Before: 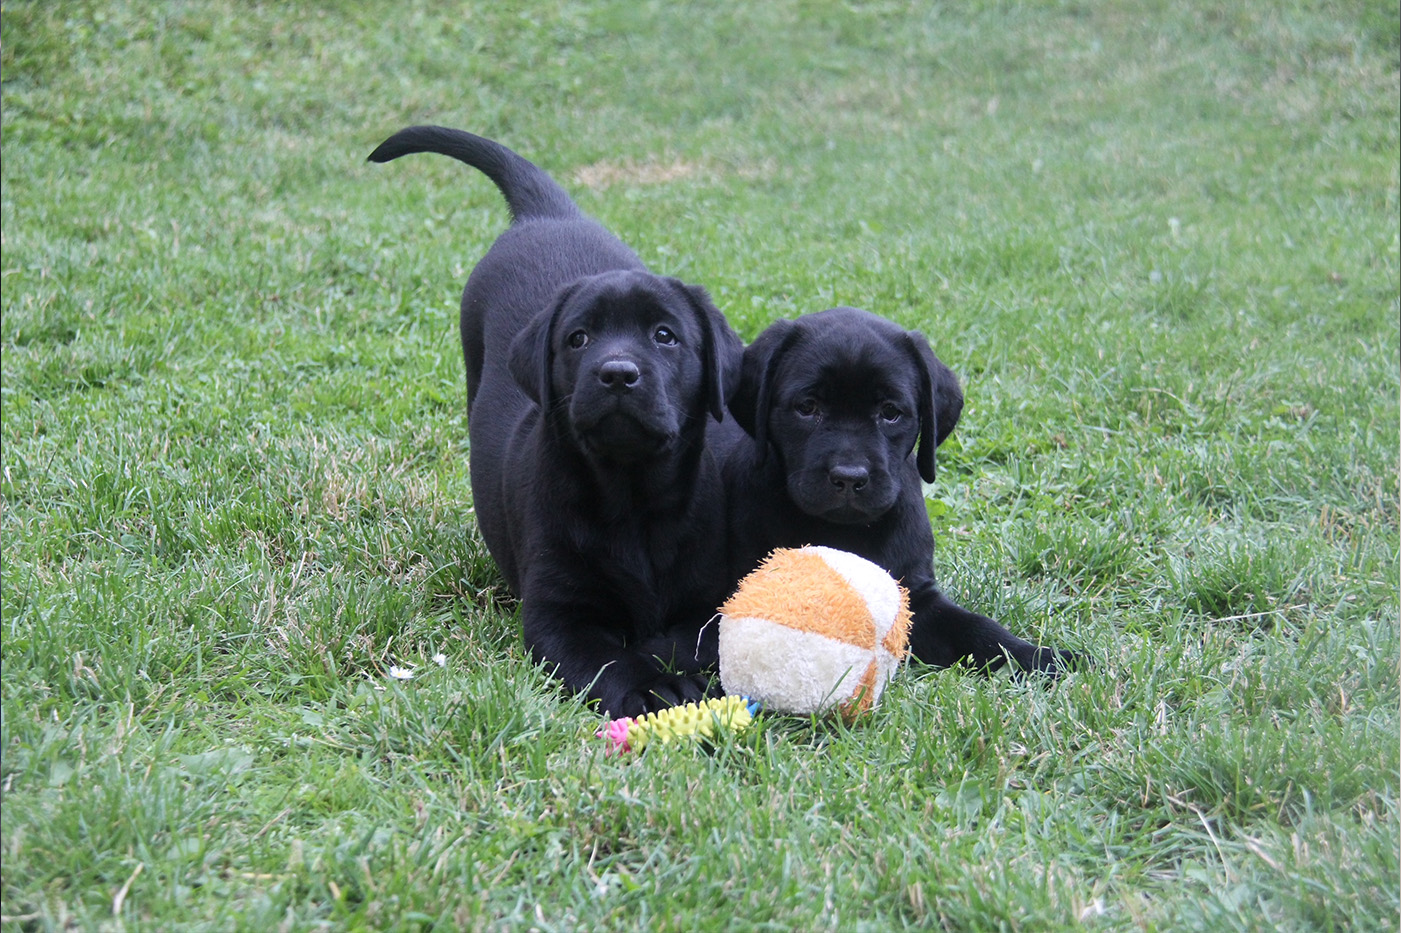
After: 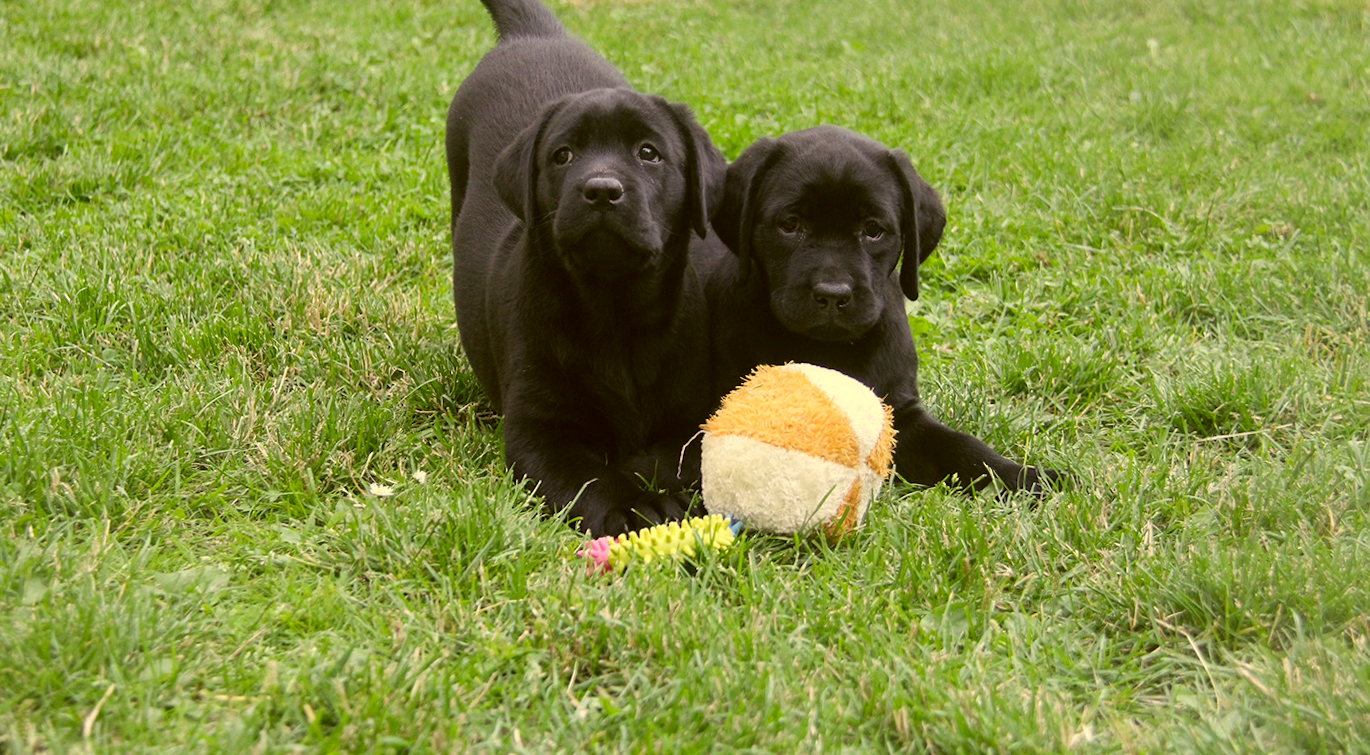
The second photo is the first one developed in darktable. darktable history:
crop and rotate: top 18.507%
rotate and perspective: rotation 0.226°, lens shift (vertical) -0.042, crop left 0.023, crop right 0.982, crop top 0.006, crop bottom 0.994
color correction: highlights a* 0.162, highlights b* 29.53, shadows a* -0.162, shadows b* 21.09
